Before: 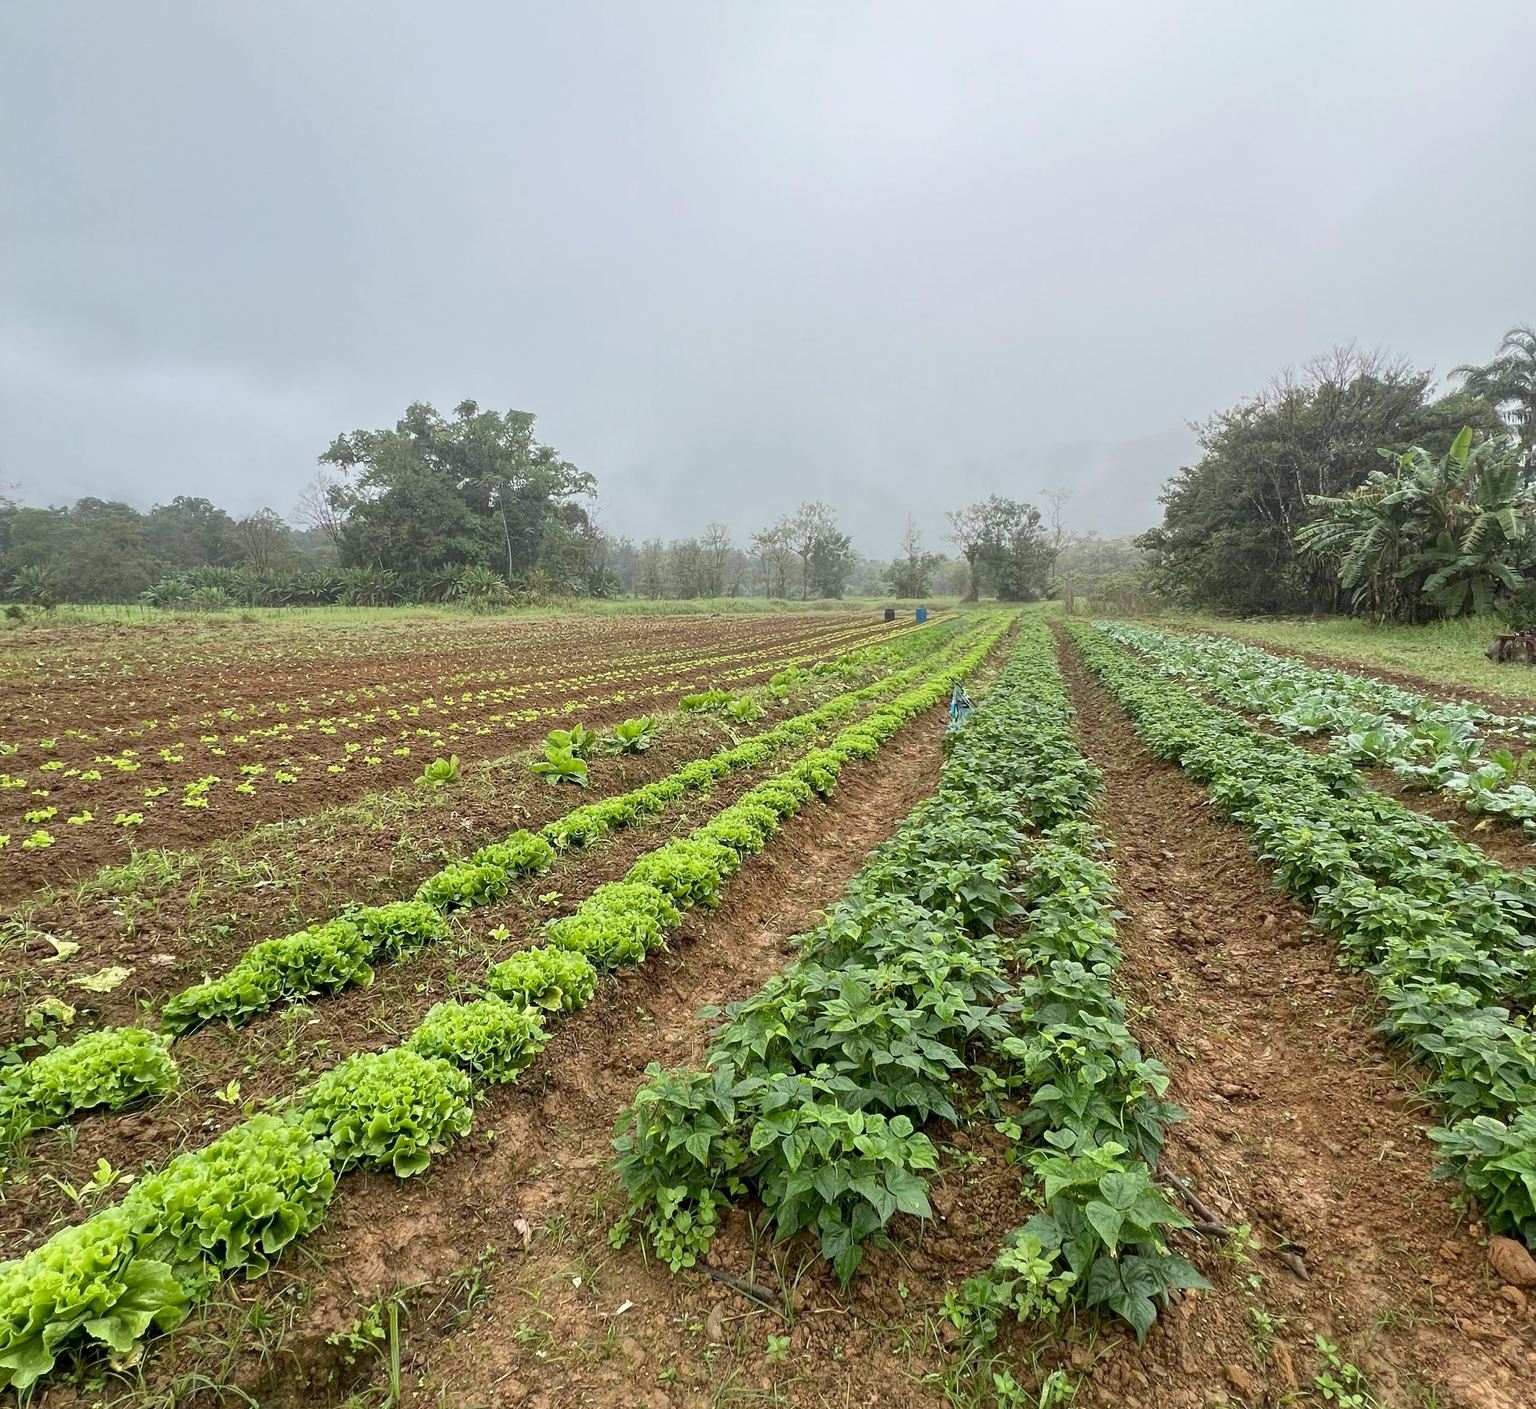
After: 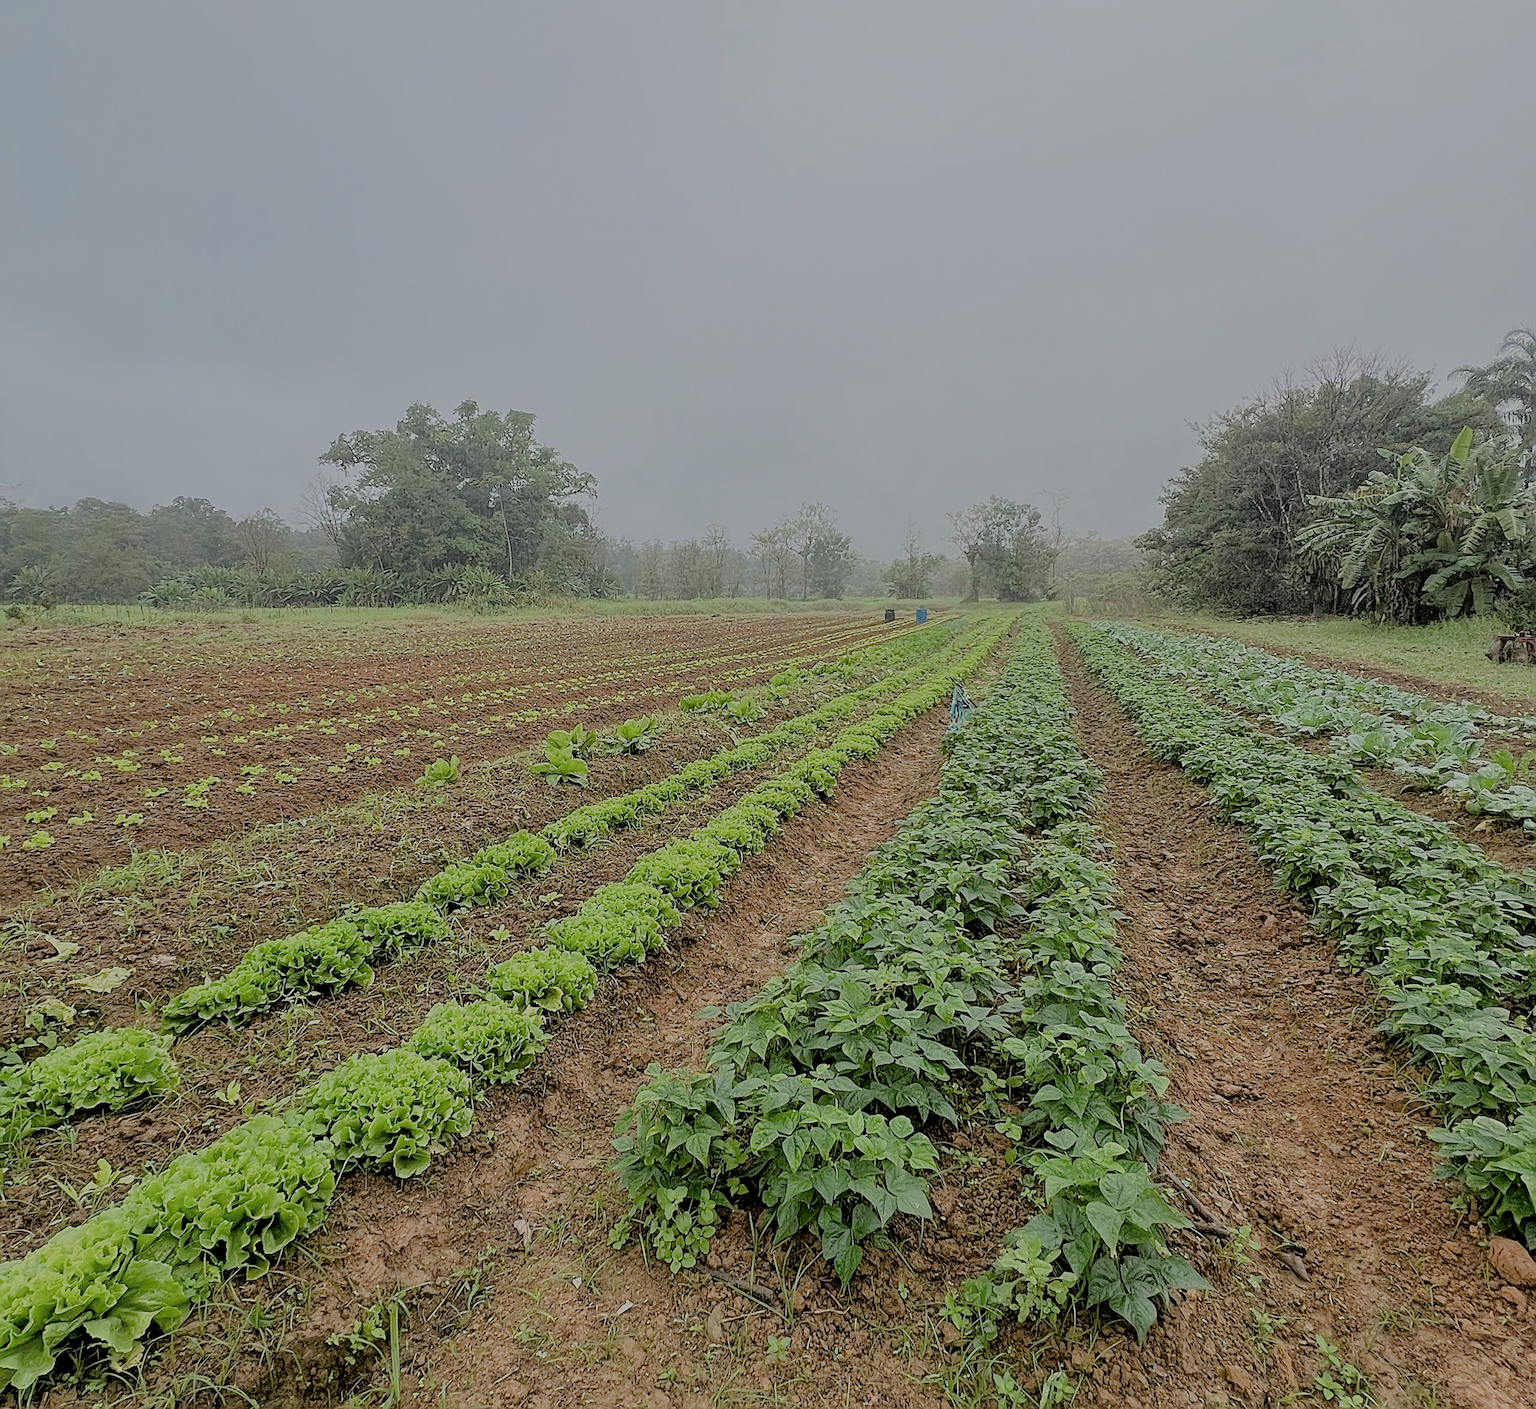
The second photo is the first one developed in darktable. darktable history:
filmic rgb: black relative exposure -4.42 EV, white relative exposure 6.58 EV, hardness 1.85, contrast 0.5
sharpen: amount 0.901
